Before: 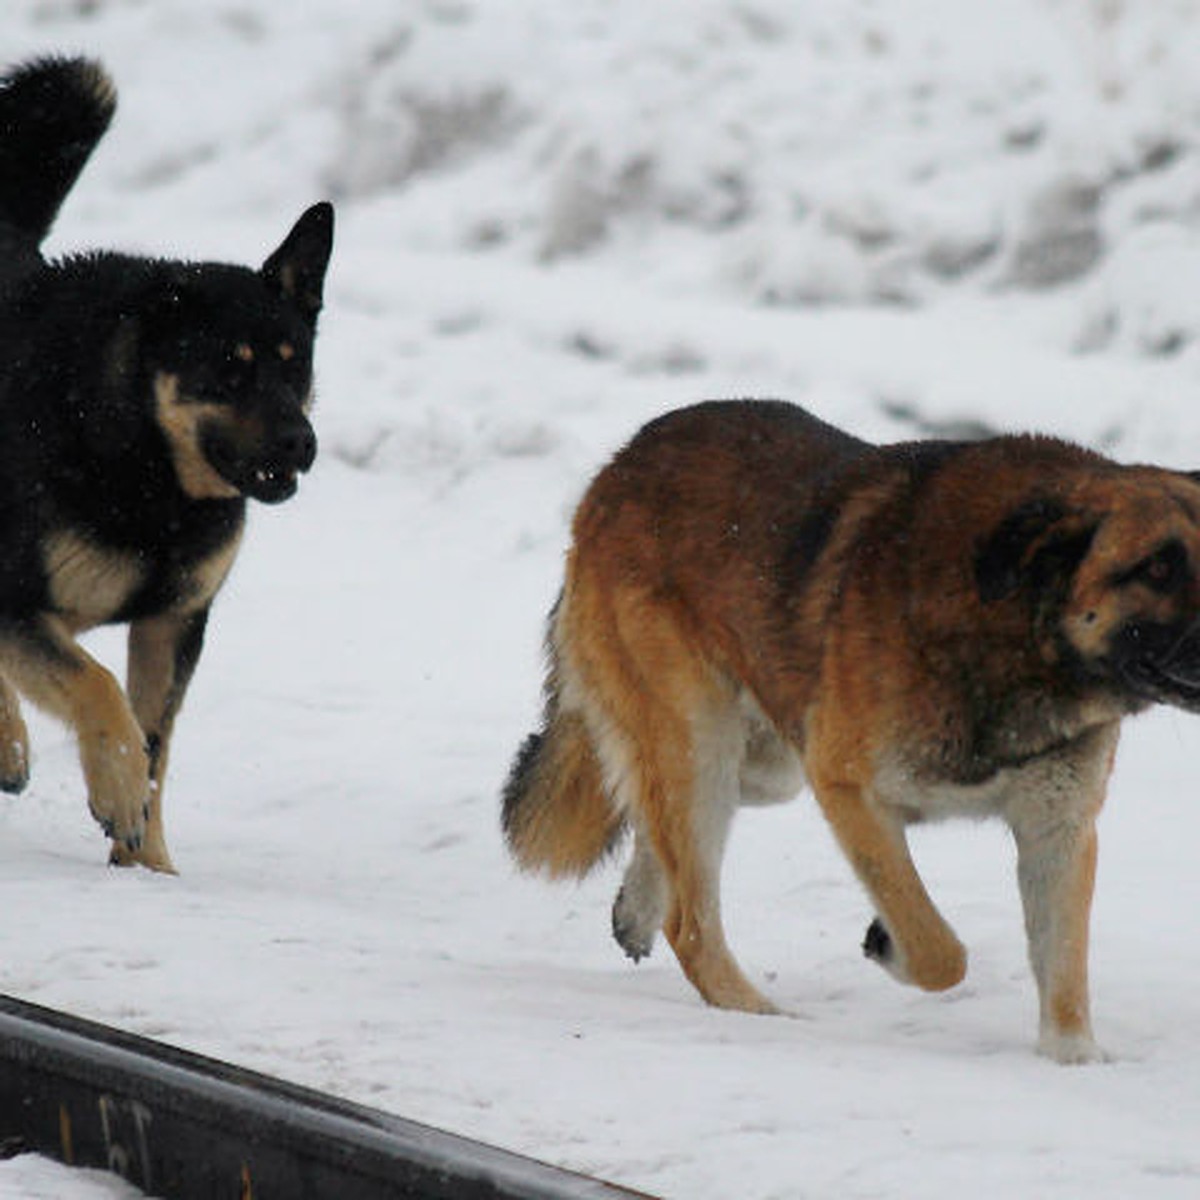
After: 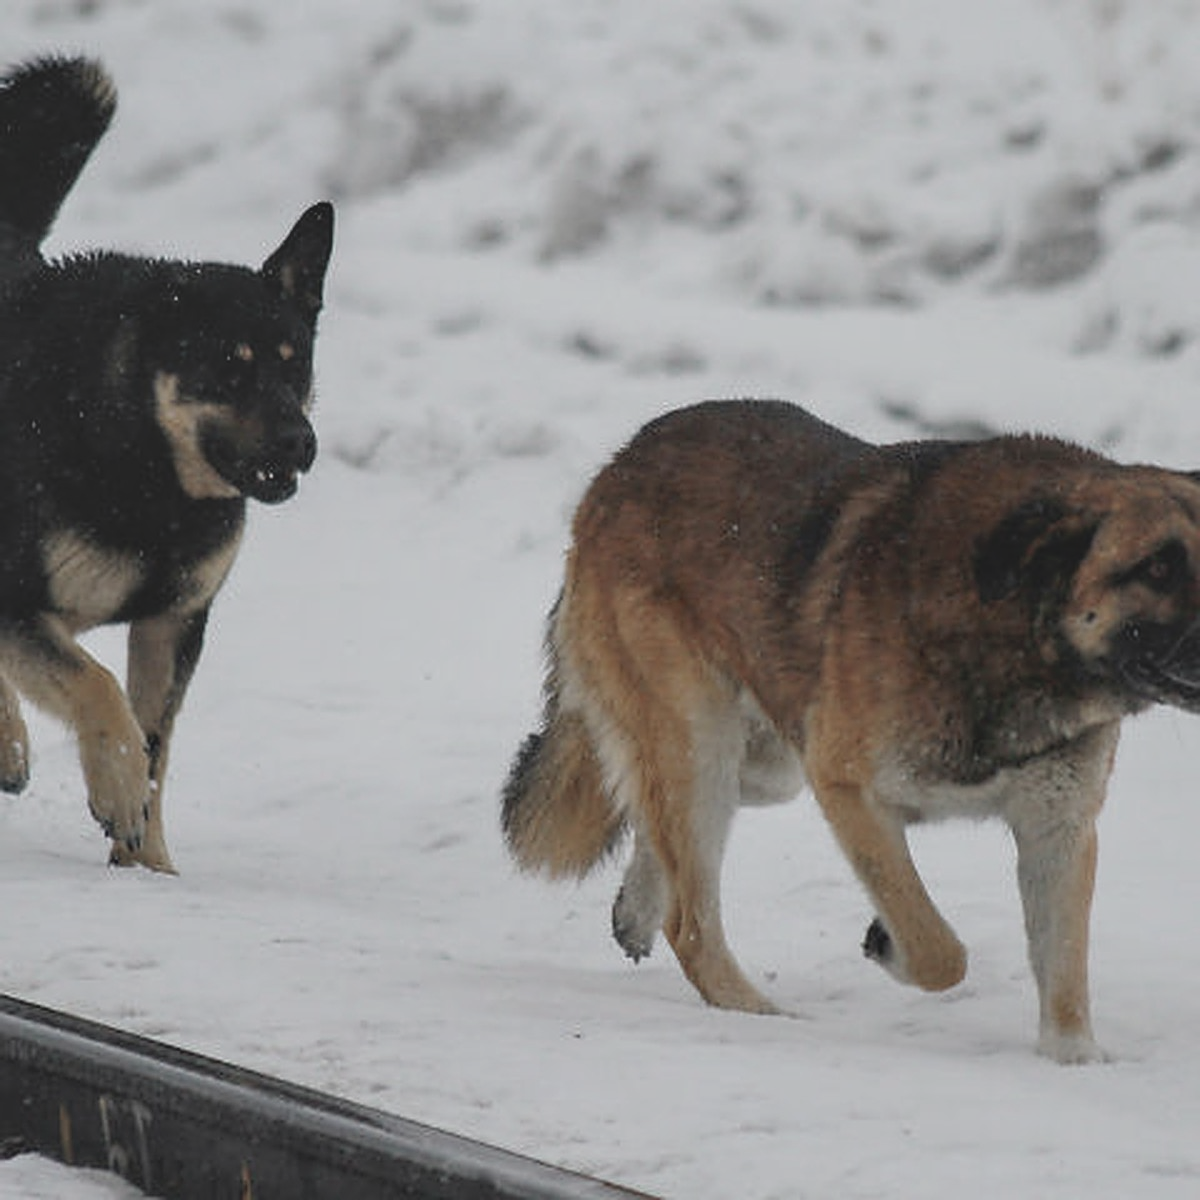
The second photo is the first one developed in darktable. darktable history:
contrast brightness saturation: contrast -0.26, saturation -0.43
local contrast: on, module defaults
sharpen: on, module defaults
